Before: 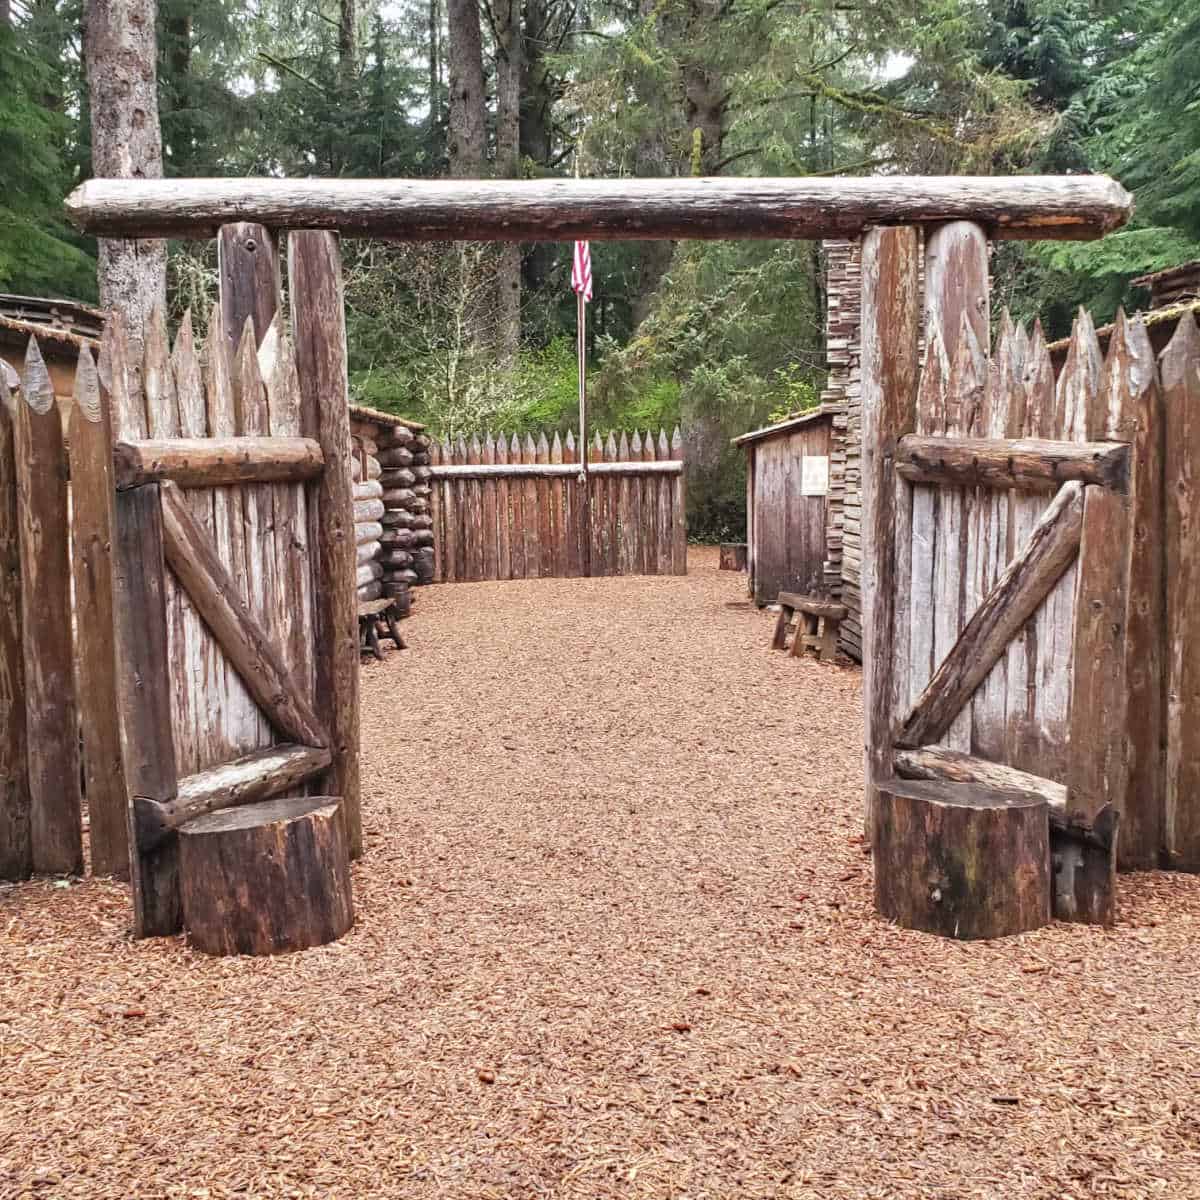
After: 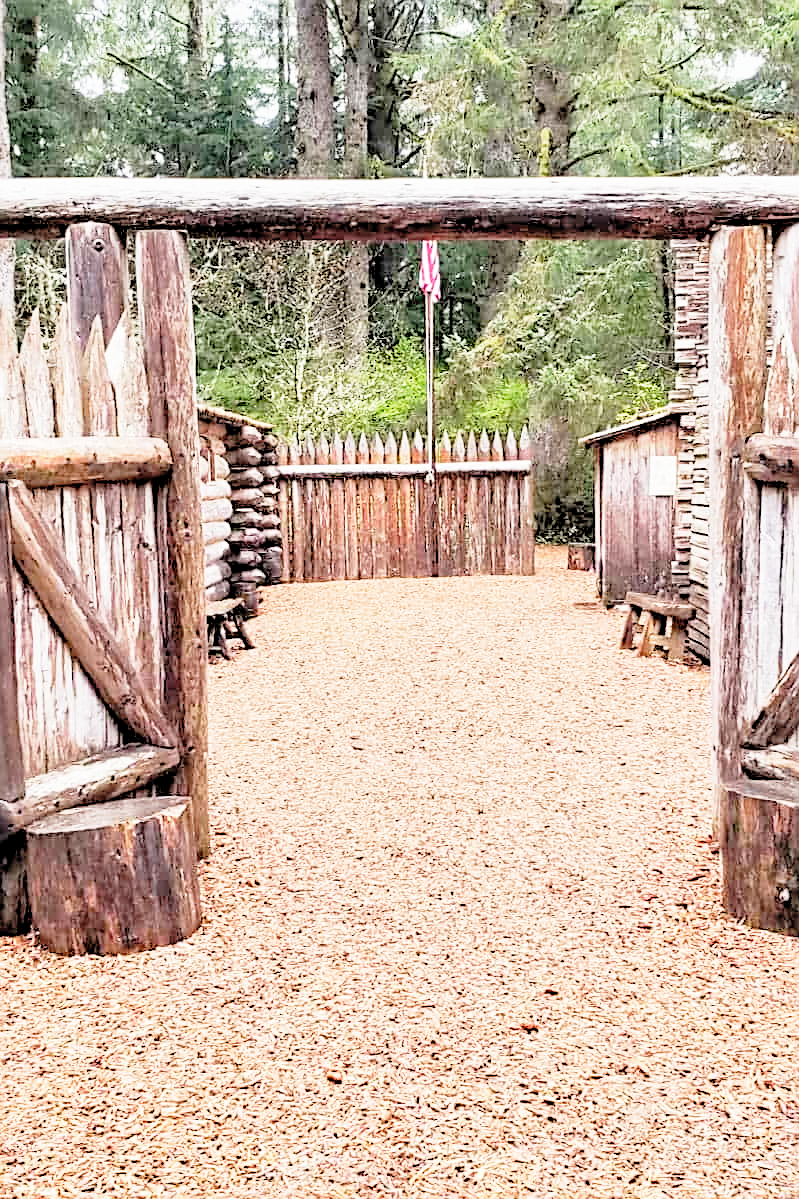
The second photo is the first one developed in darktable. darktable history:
white balance: red 1, blue 1
crop and rotate: left 12.673%, right 20.66%
exposure: exposure -0.21 EV, compensate highlight preservation false
rgb levels: preserve colors sum RGB, levels [[0.038, 0.433, 0.934], [0, 0.5, 1], [0, 0.5, 1]]
base curve: curves: ch0 [(0, 0) (0.012, 0.01) (0.073, 0.168) (0.31, 0.711) (0.645, 0.957) (1, 1)], preserve colors none
sharpen: on, module defaults
